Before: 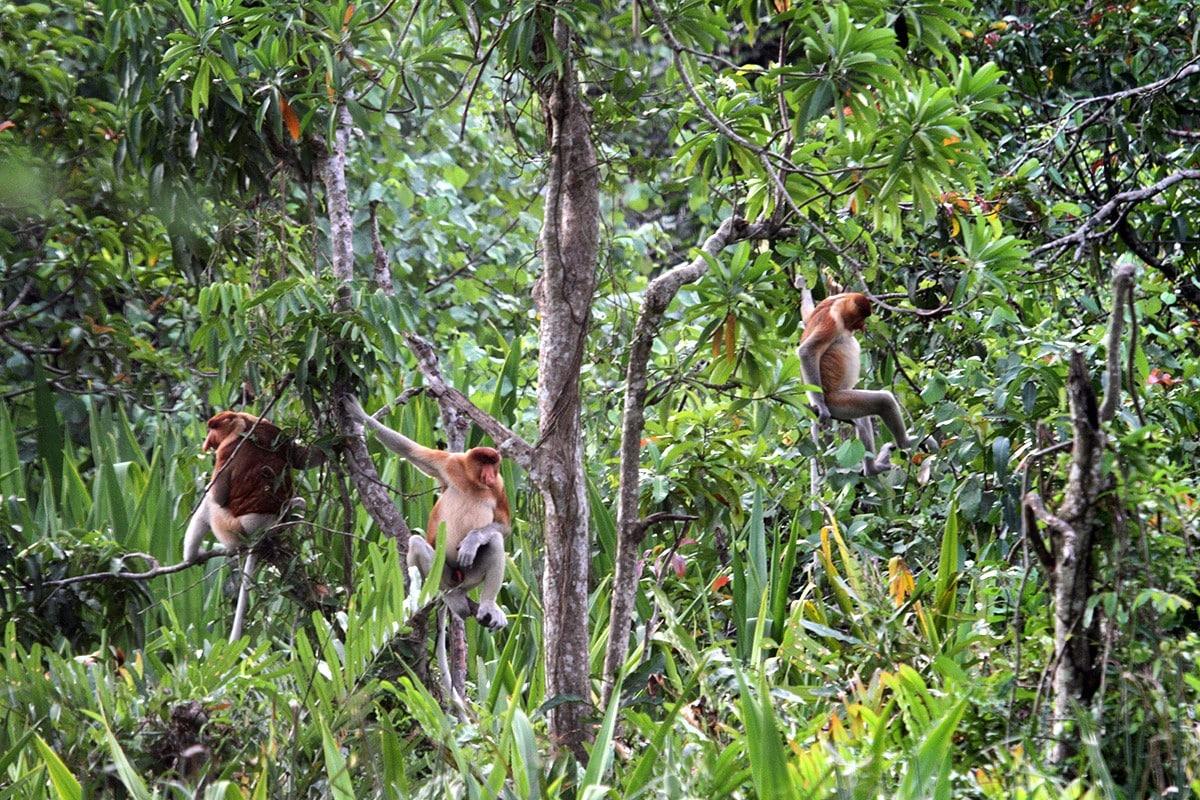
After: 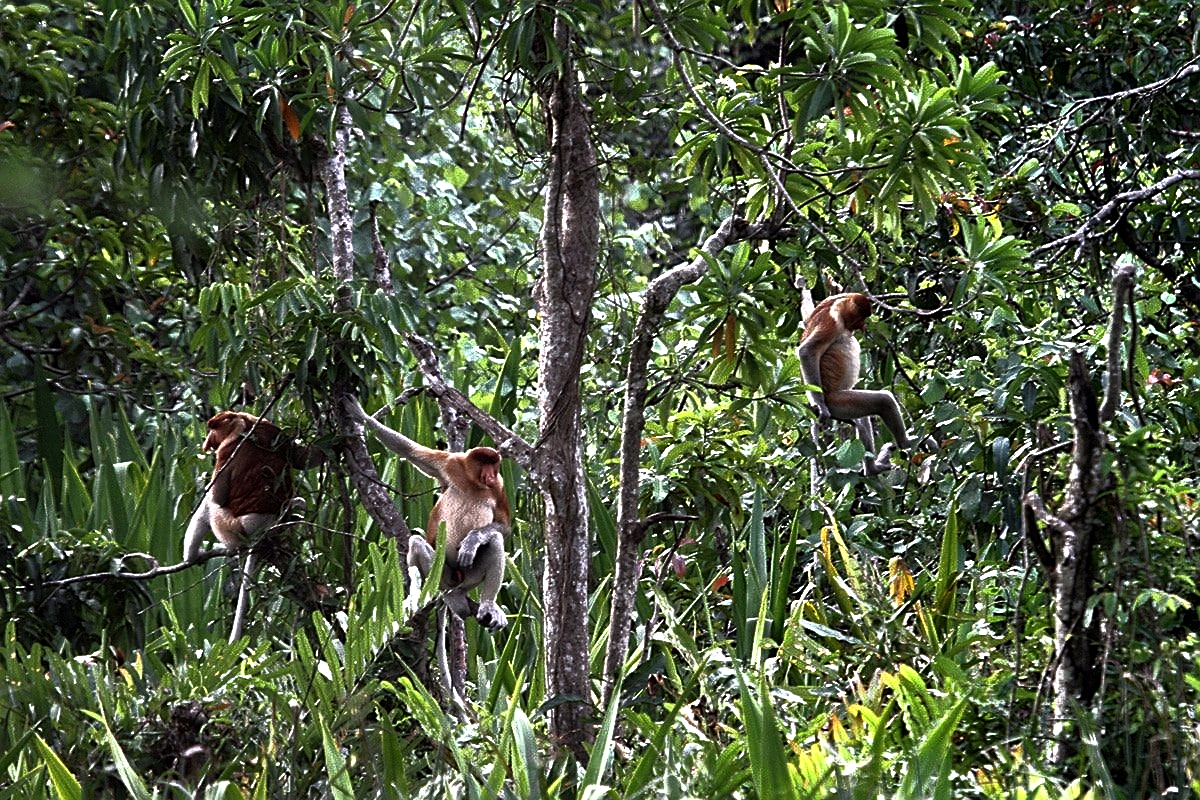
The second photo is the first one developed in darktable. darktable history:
sharpen: on, module defaults
base curve: curves: ch0 [(0, 0) (0.564, 0.291) (0.802, 0.731) (1, 1)]
tone equalizer: -8 EV -0.417 EV, -7 EV -0.389 EV, -6 EV -0.333 EV, -5 EV -0.222 EV, -3 EV 0.222 EV, -2 EV 0.333 EV, -1 EV 0.389 EV, +0 EV 0.417 EV, edges refinement/feathering 500, mask exposure compensation -1.57 EV, preserve details no
